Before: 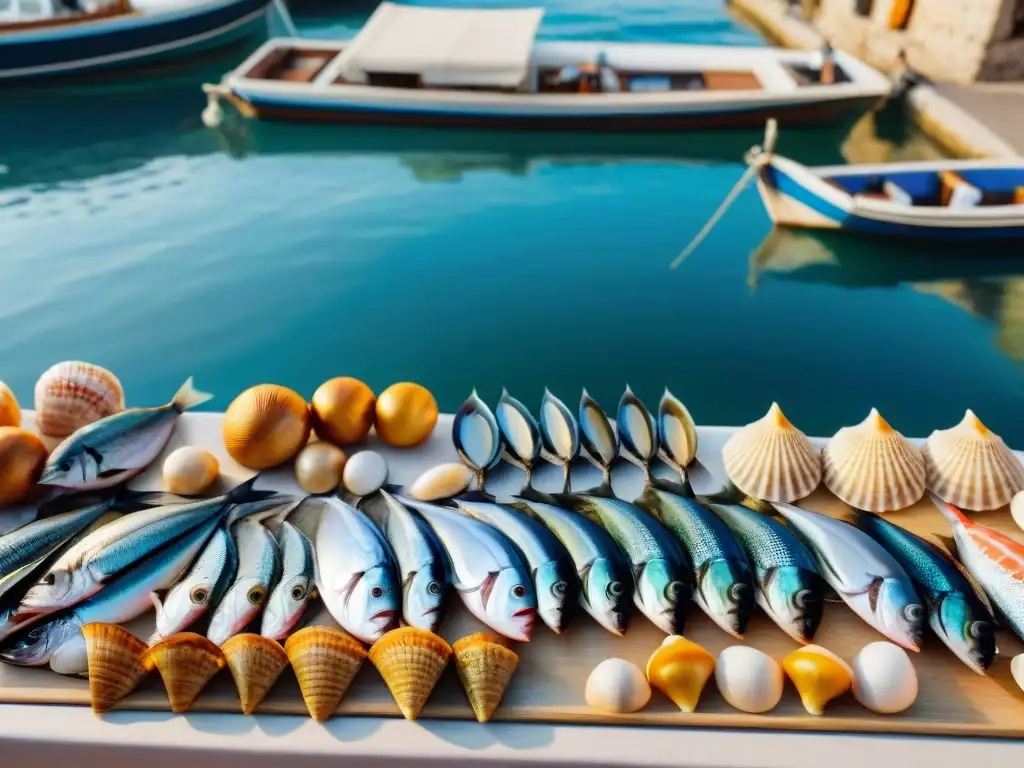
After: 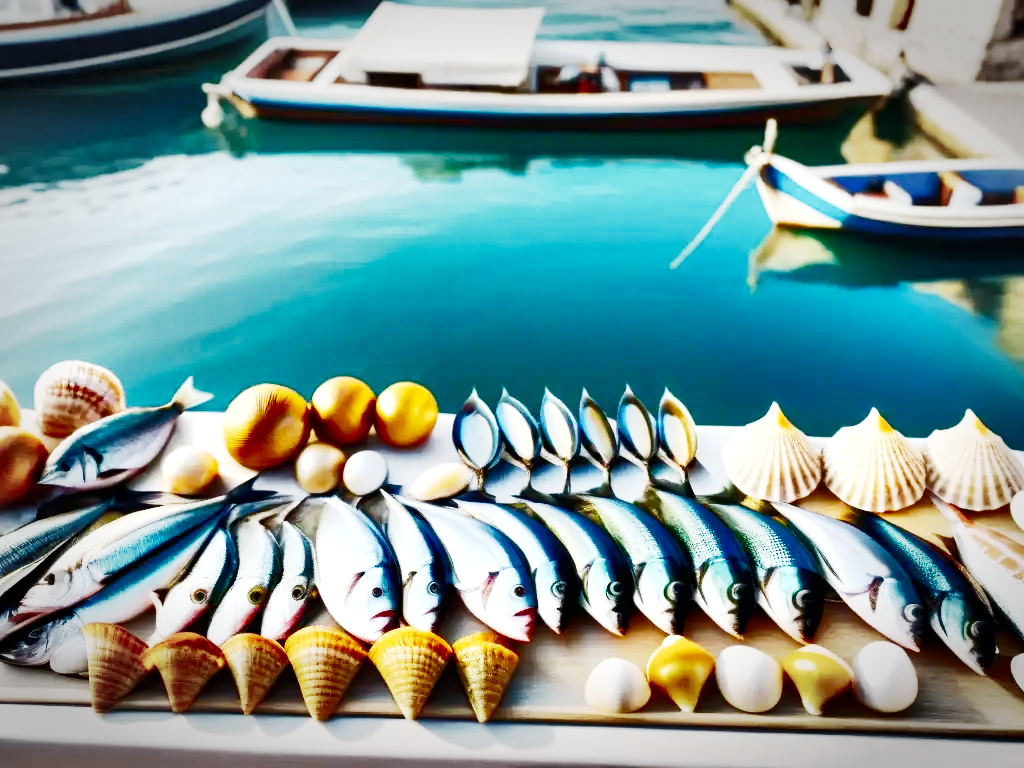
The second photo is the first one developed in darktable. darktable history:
exposure: exposure 0.604 EV, compensate highlight preservation false
shadows and highlights: shadows 20.74, highlights -81.75, soften with gaussian
base curve: curves: ch0 [(0, 0) (0, 0.001) (0.001, 0.001) (0.004, 0.002) (0.007, 0.004) (0.015, 0.013) (0.033, 0.045) (0.052, 0.096) (0.075, 0.17) (0.099, 0.241) (0.163, 0.42) (0.219, 0.55) (0.259, 0.616) (0.327, 0.722) (0.365, 0.765) (0.522, 0.873) (0.547, 0.881) (0.689, 0.919) (0.826, 0.952) (1, 1)], exposure shift 0.01, preserve colors none
vignetting: fall-off start 79.41%, width/height ratio 1.329
